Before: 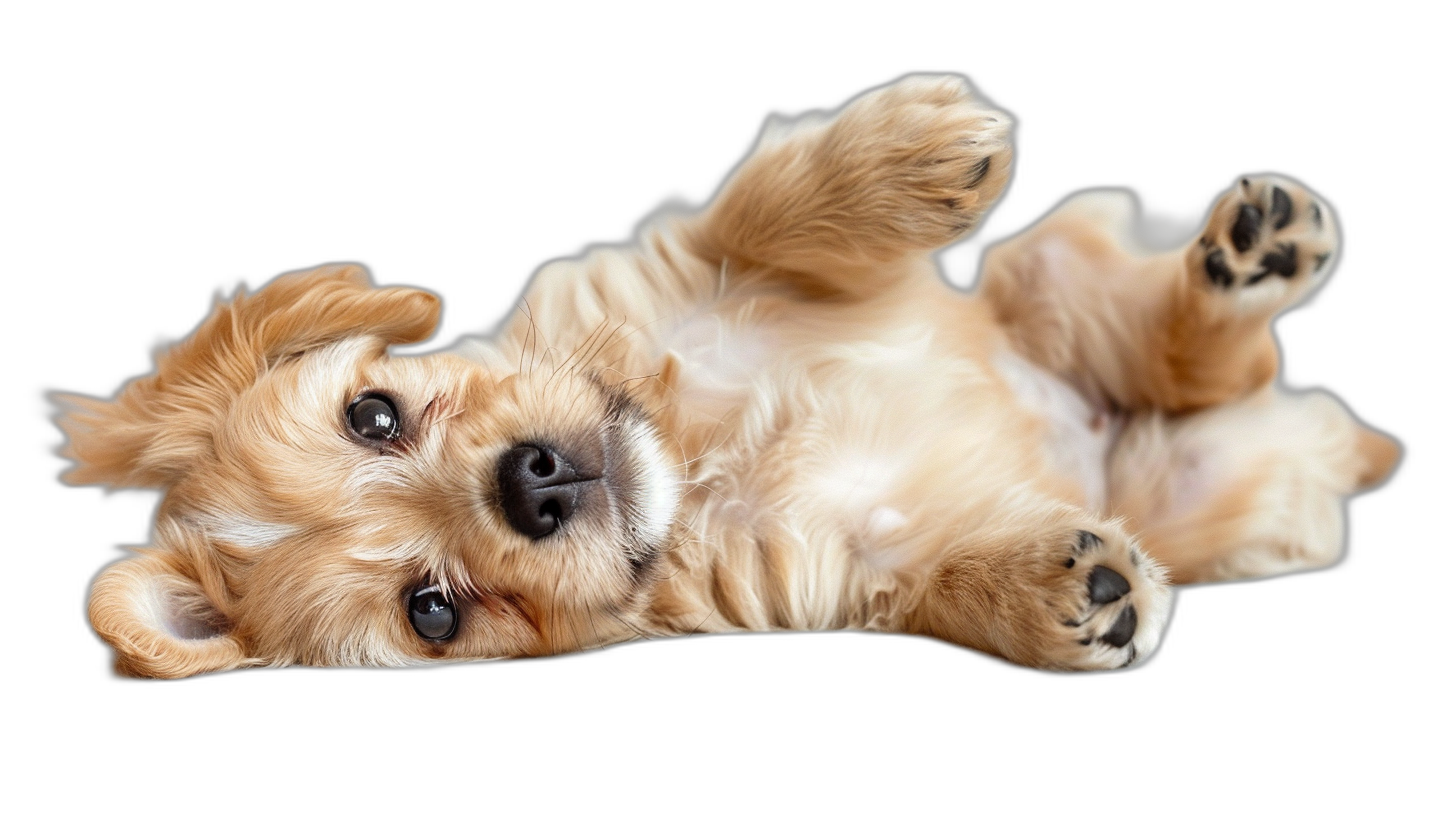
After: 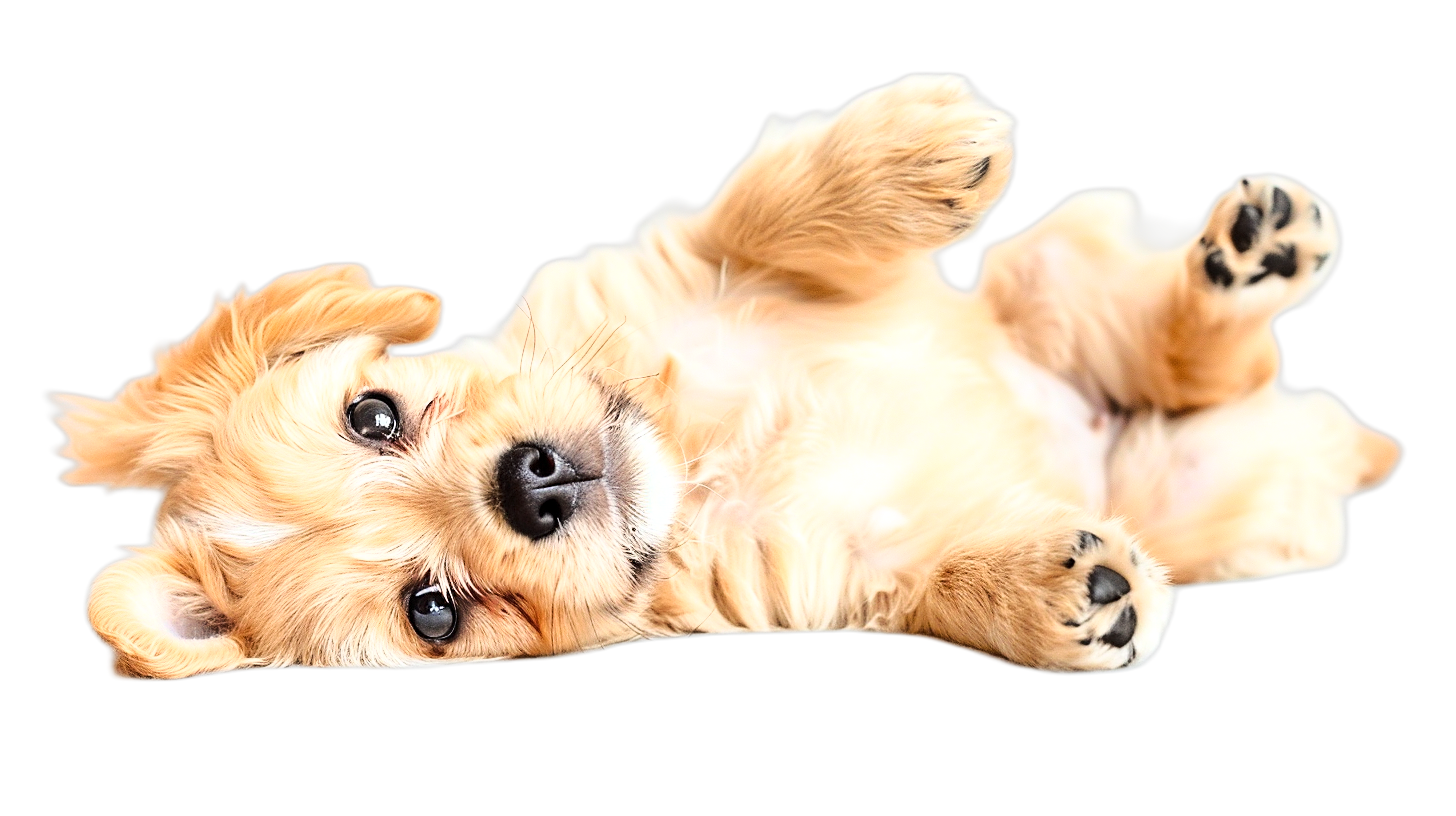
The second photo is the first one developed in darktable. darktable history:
exposure: exposure 0.201 EV, compensate highlight preservation false
sharpen: radius 1.9, amount 0.401, threshold 1.382
base curve: curves: ch0 [(0, 0) (0.032, 0.037) (0.105, 0.228) (0.435, 0.76) (0.856, 0.983) (1, 1)]
